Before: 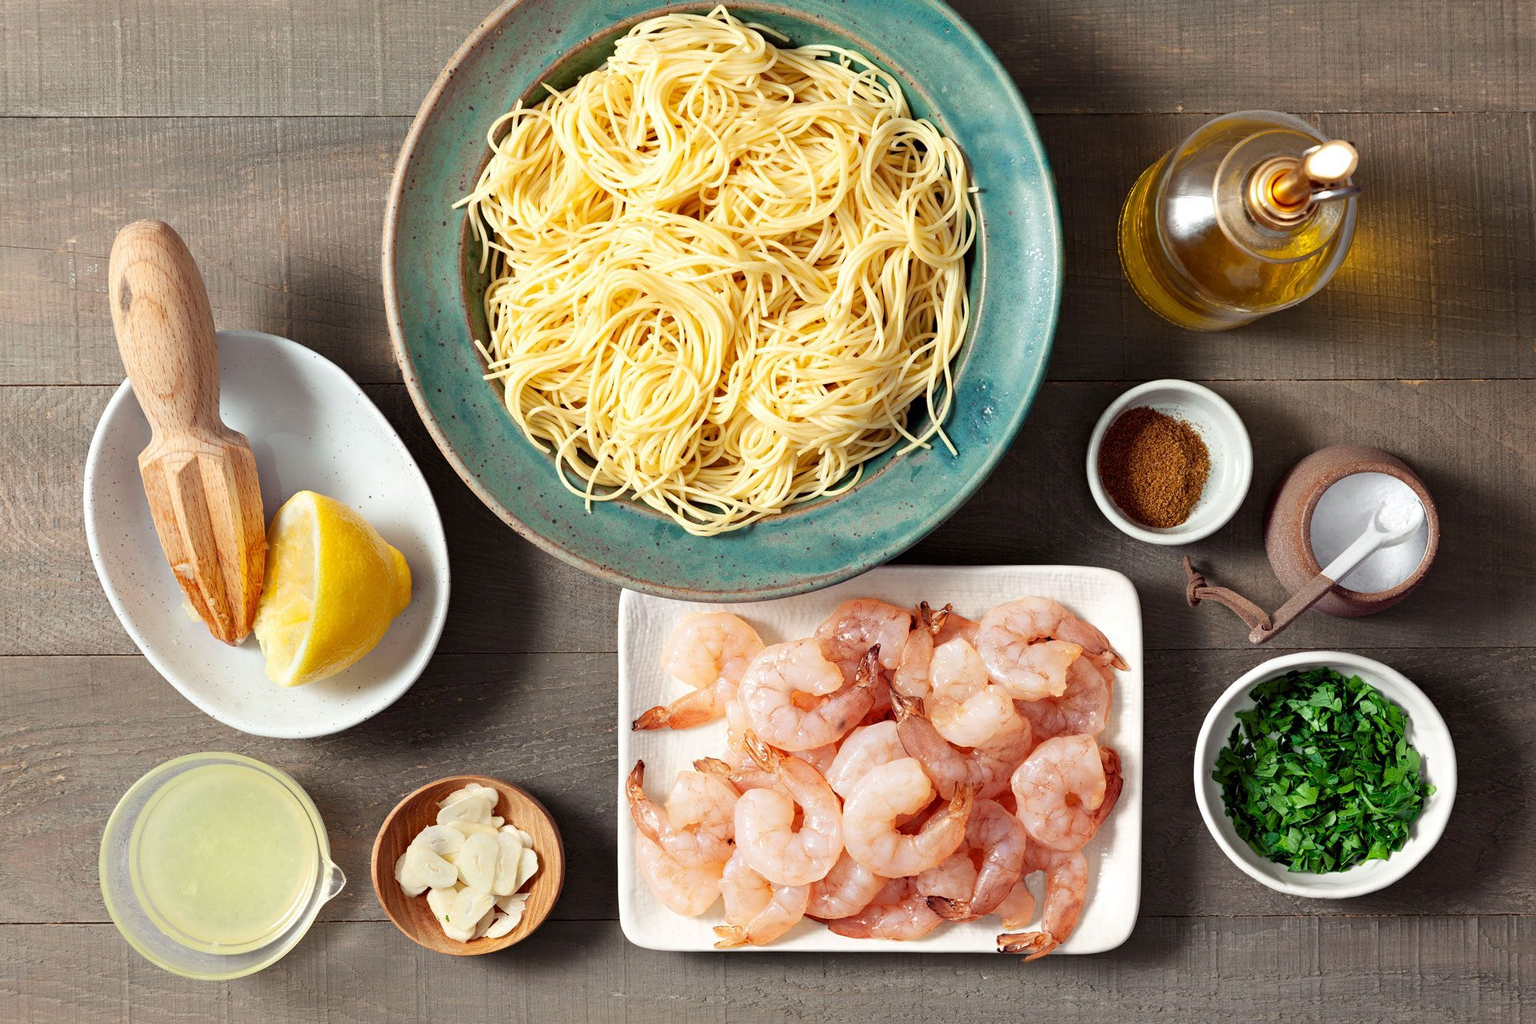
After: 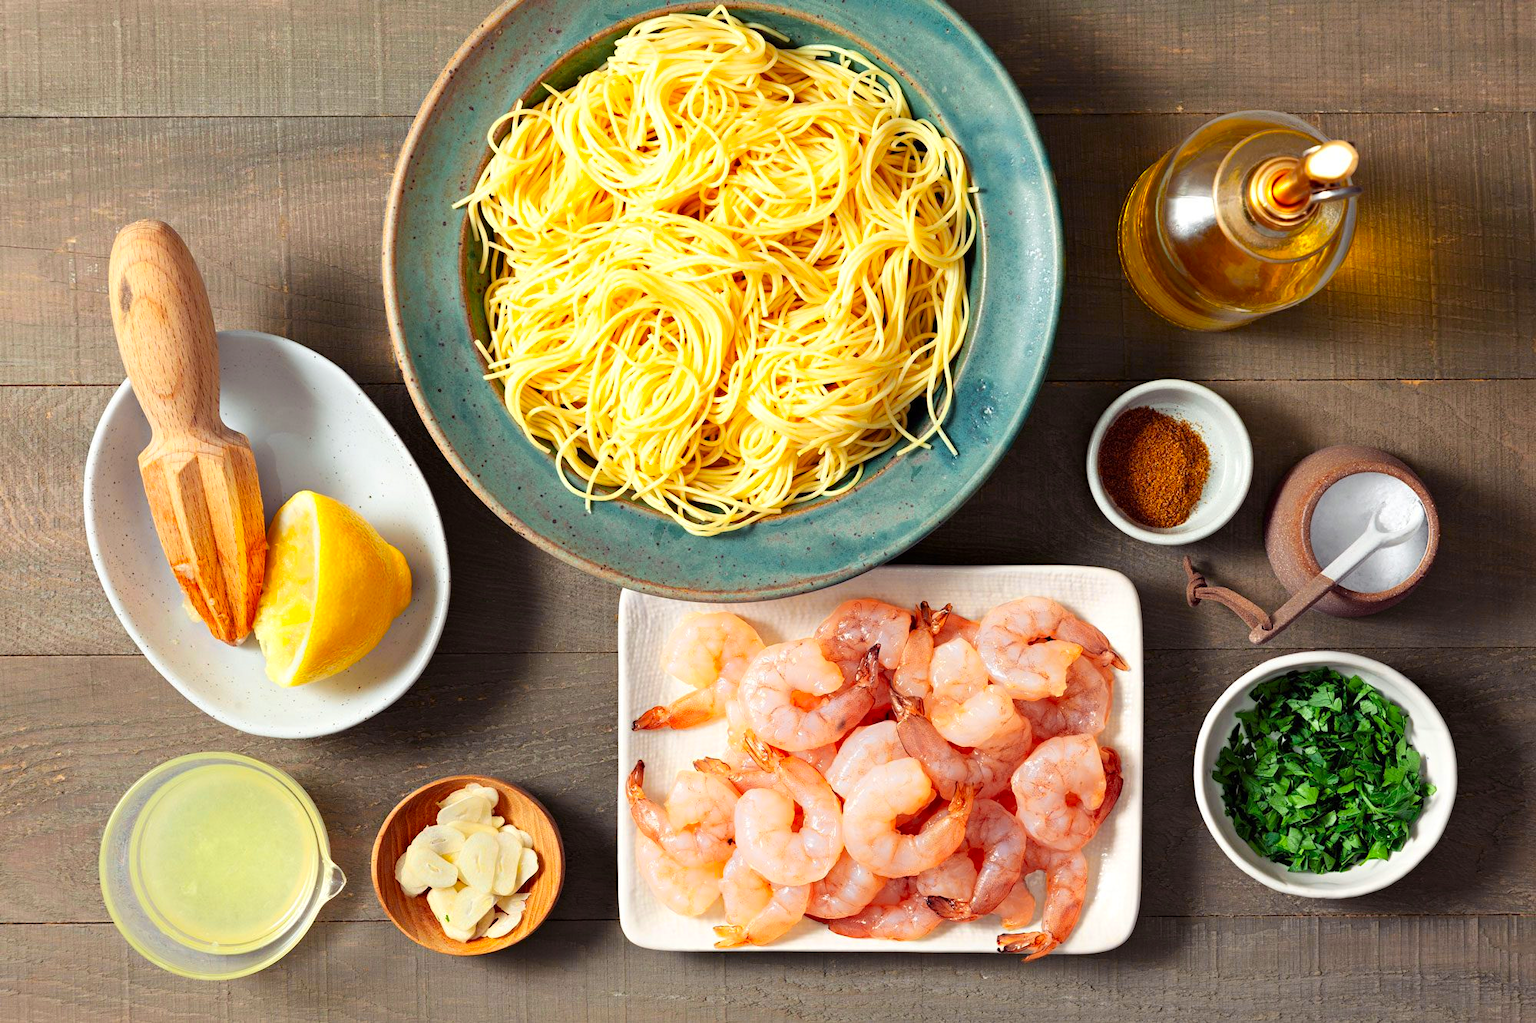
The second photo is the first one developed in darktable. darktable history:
color zones: curves: ch0 [(0.224, 0.526) (0.75, 0.5)]; ch1 [(0.055, 0.526) (0.224, 0.761) (0.377, 0.526) (0.75, 0.5)], mix 32.33%
